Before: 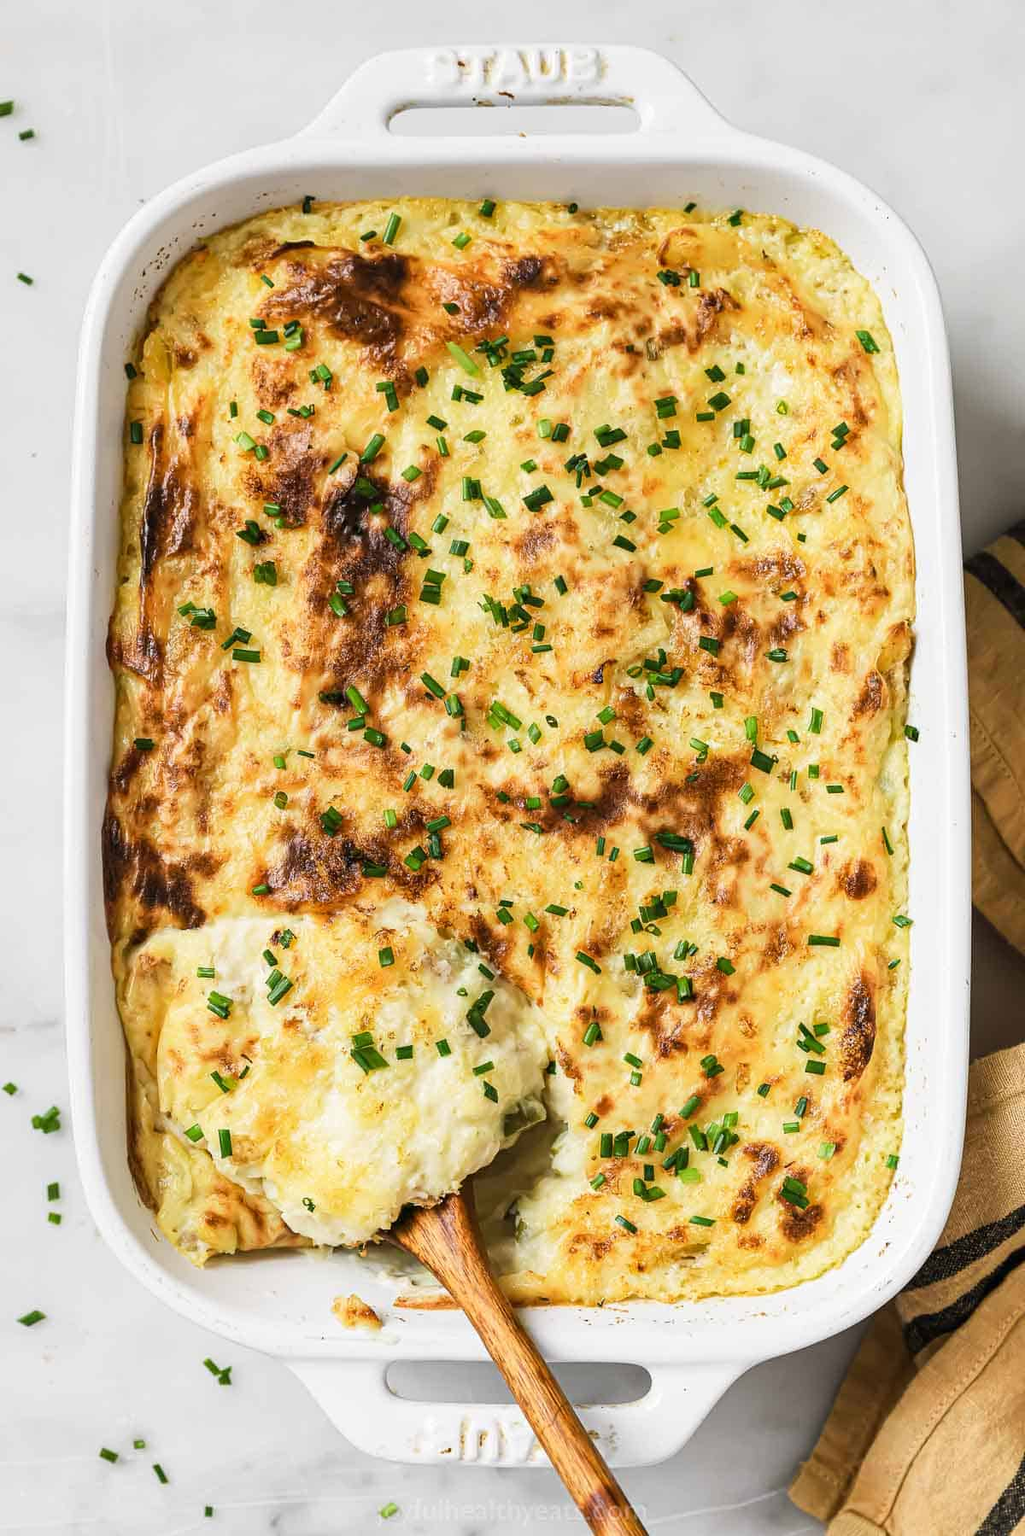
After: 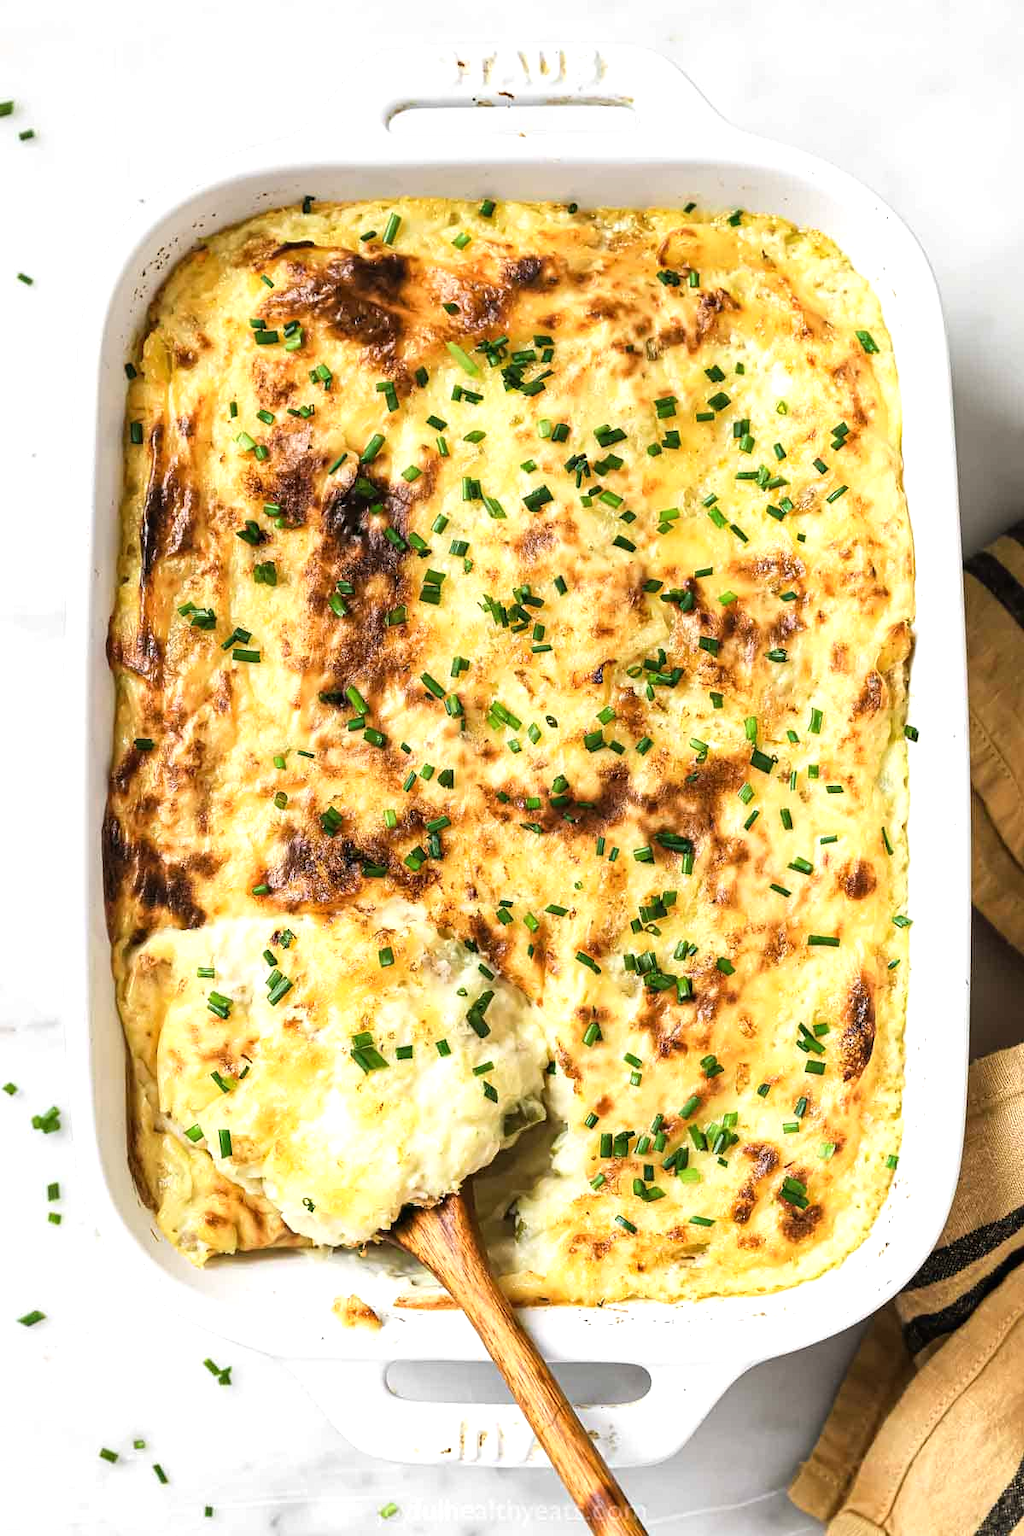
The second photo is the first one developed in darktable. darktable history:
tone equalizer: -8 EV -0.412 EV, -7 EV -0.398 EV, -6 EV -0.372 EV, -5 EV -0.203 EV, -3 EV 0.231 EV, -2 EV 0.321 EV, -1 EV 0.413 EV, +0 EV 0.425 EV, mask exposure compensation -0.511 EV
